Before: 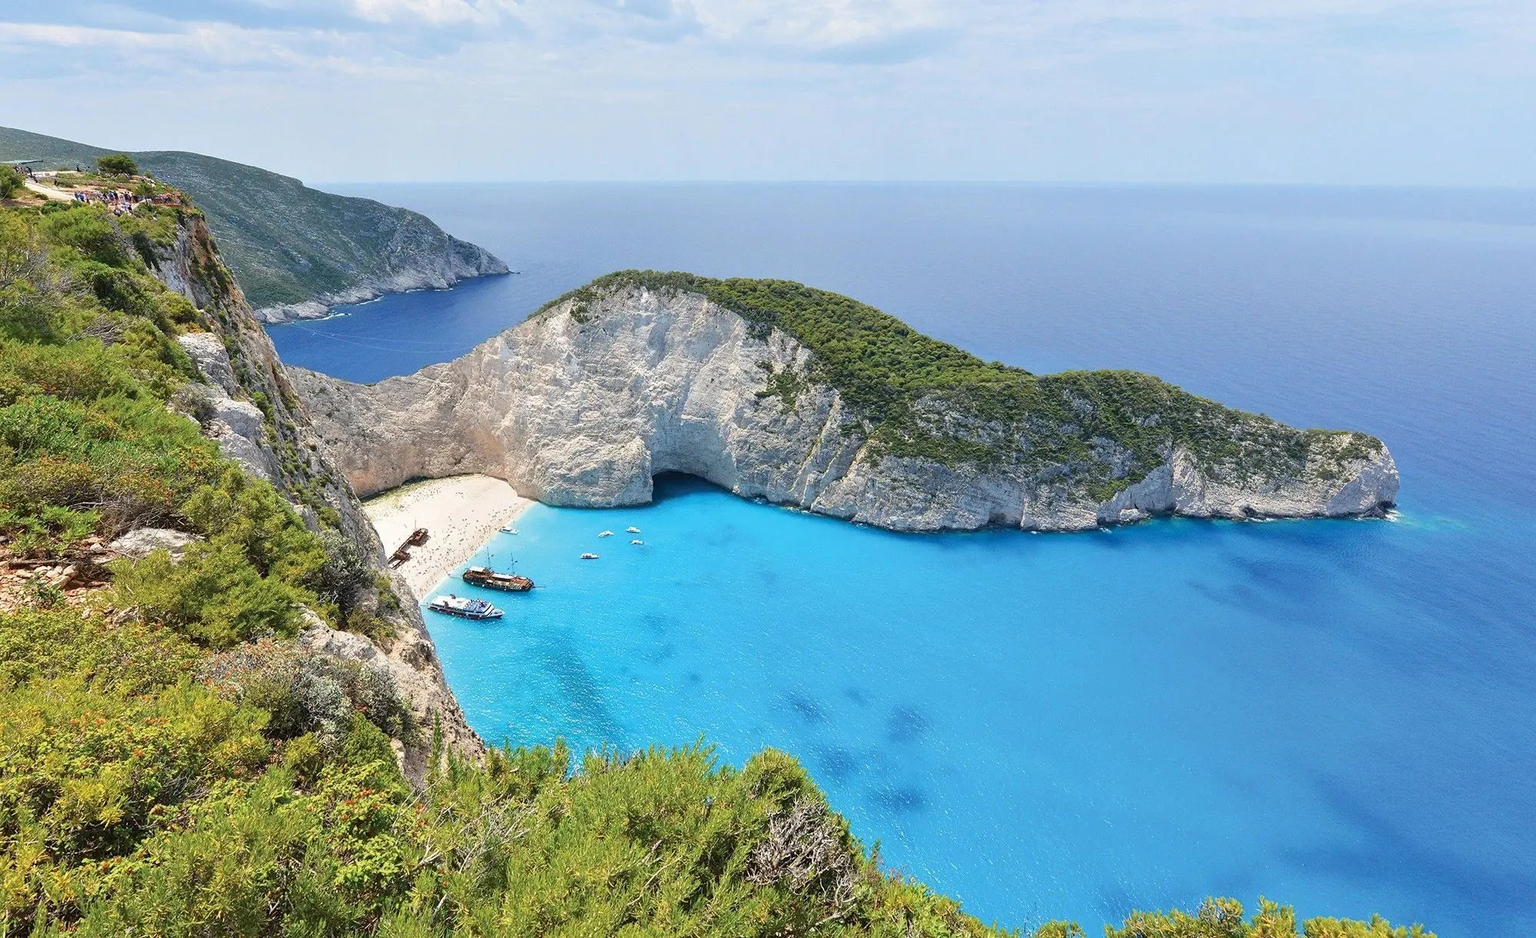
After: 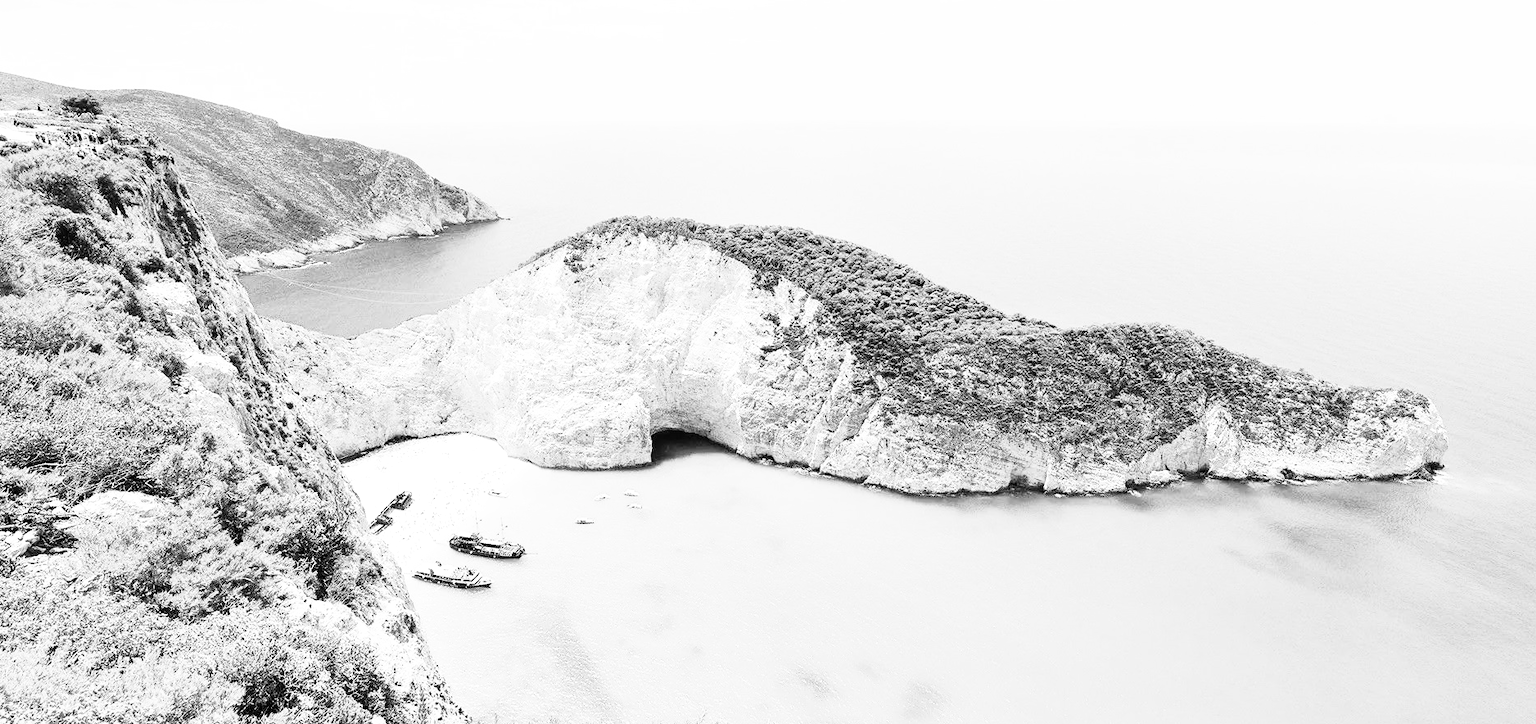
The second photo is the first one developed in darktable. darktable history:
color balance rgb: shadows lift › chroma 1.41%, shadows lift › hue 260°, power › chroma 0.5%, power › hue 260°, highlights gain › chroma 1%, highlights gain › hue 27°, saturation formula JzAzBz (2021)
rgb curve: curves: ch0 [(0, 0) (0.21, 0.15) (0.24, 0.21) (0.5, 0.75) (0.75, 0.96) (0.89, 0.99) (1, 1)]; ch1 [(0, 0.02) (0.21, 0.13) (0.25, 0.2) (0.5, 0.67) (0.75, 0.9) (0.89, 0.97) (1, 1)]; ch2 [(0, 0.02) (0.21, 0.13) (0.25, 0.2) (0.5, 0.67) (0.75, 0.9) (0.89, 0.97) (1, 1)], compensate middle gray true
crop: left 2.737%, top 7.287%, right 3.421%, bottom 20.179%
exposure: black level correction 0.001, exposure 0.5 EV, compensate exposure bias true, compensate highlight preservation false
tone equalizer: on, module defaults
monochrome: size 3.1
